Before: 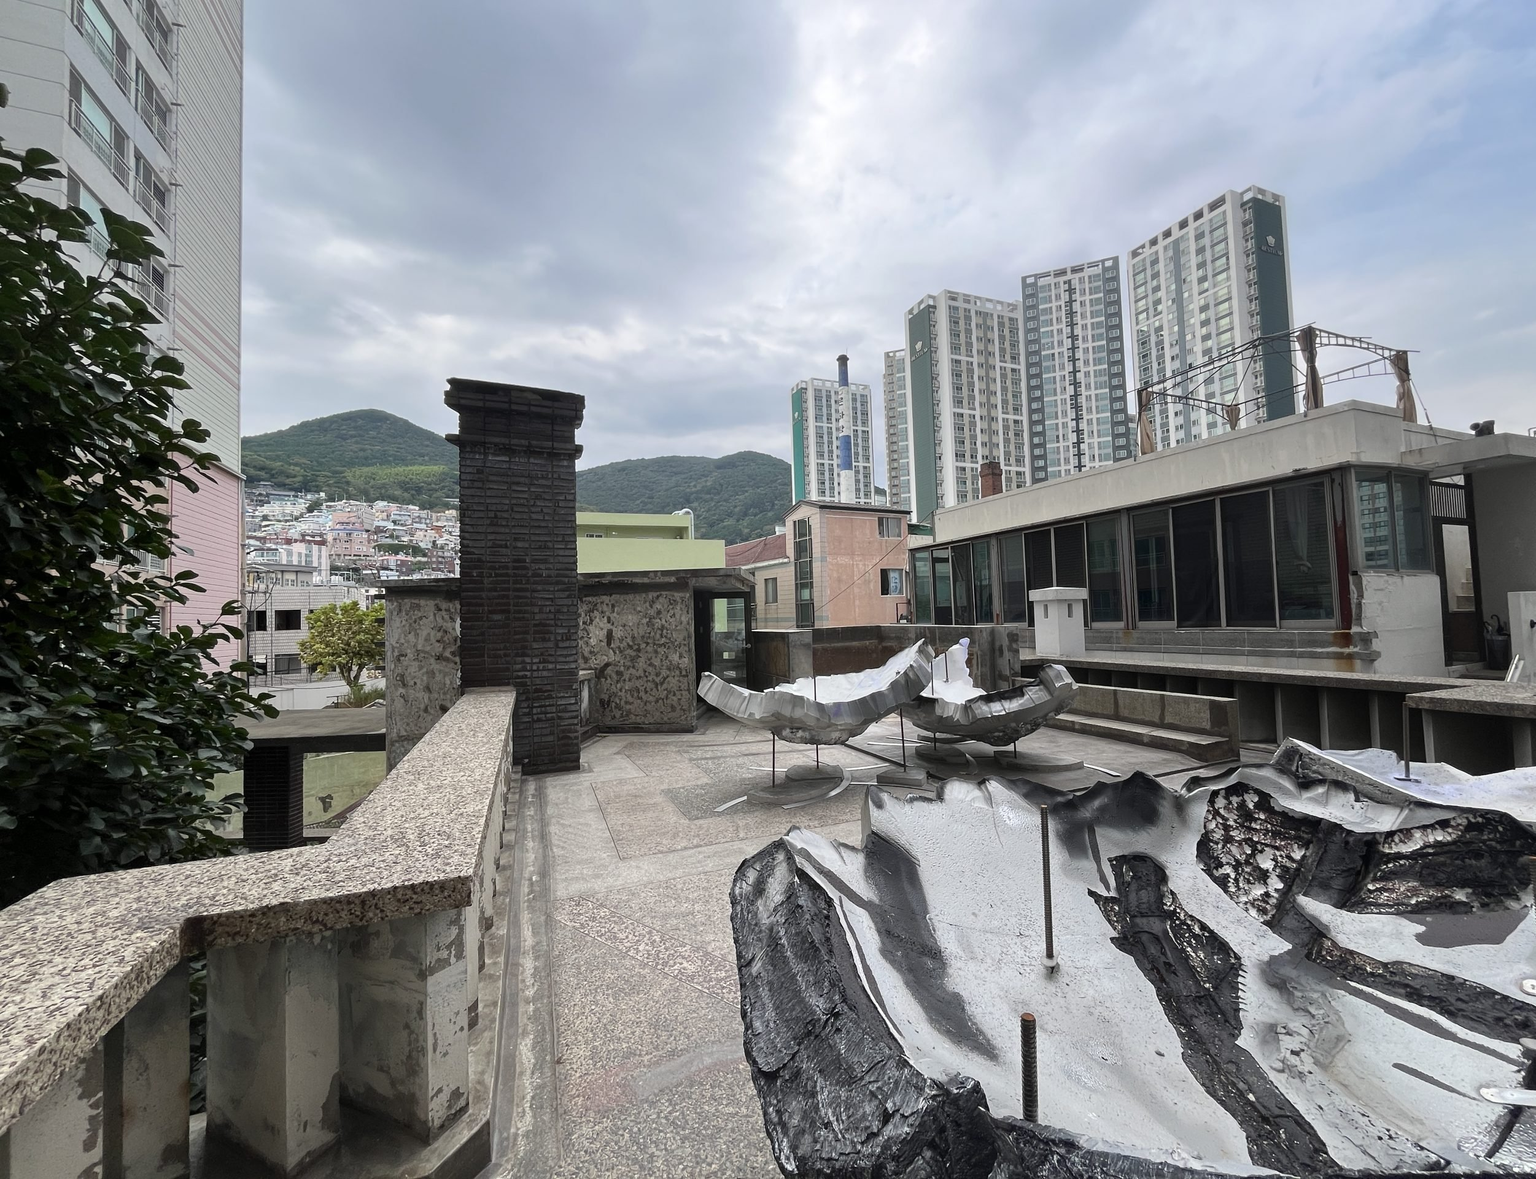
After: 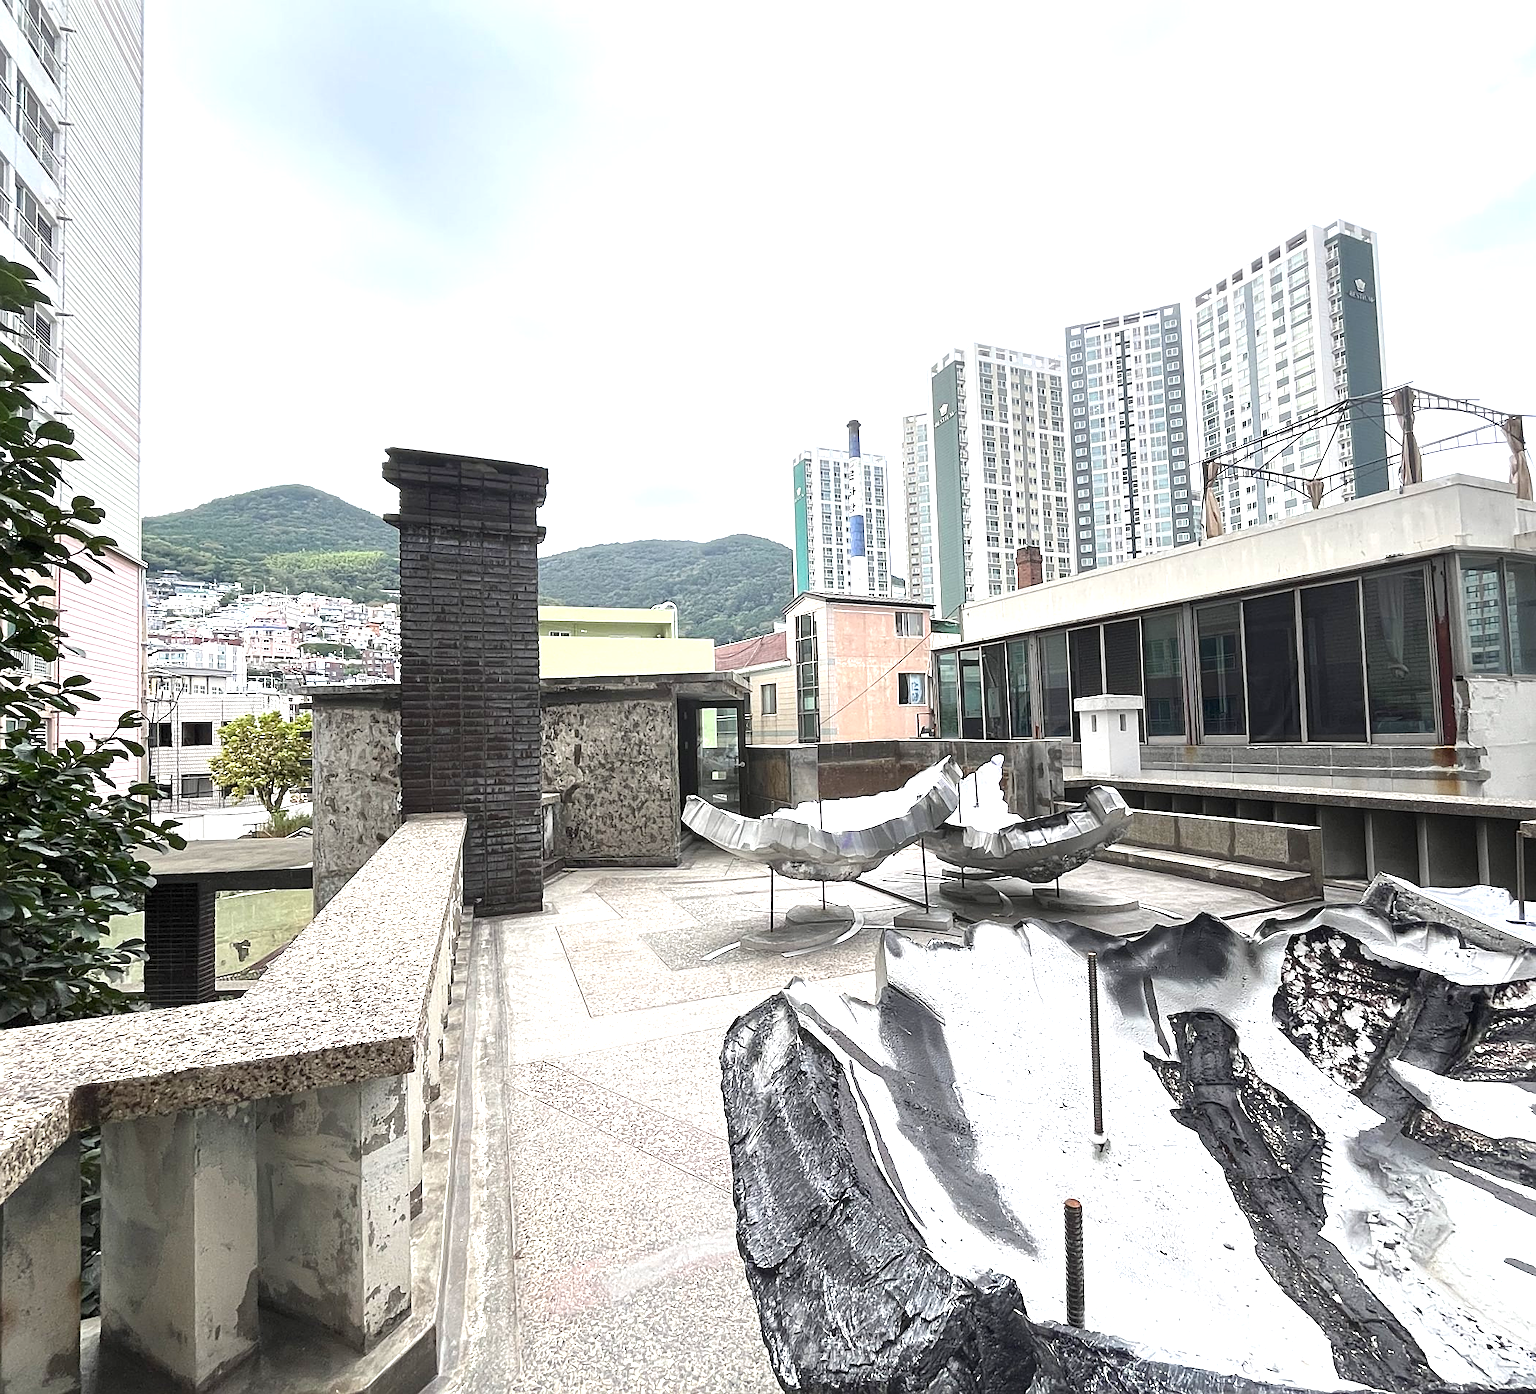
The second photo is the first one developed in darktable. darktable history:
crop: left 7.945%, right 7.535%
sharpen: on, module defaults
exposure: black level correction 0, exposure 1.276 EV, compensate highlight preservation false
